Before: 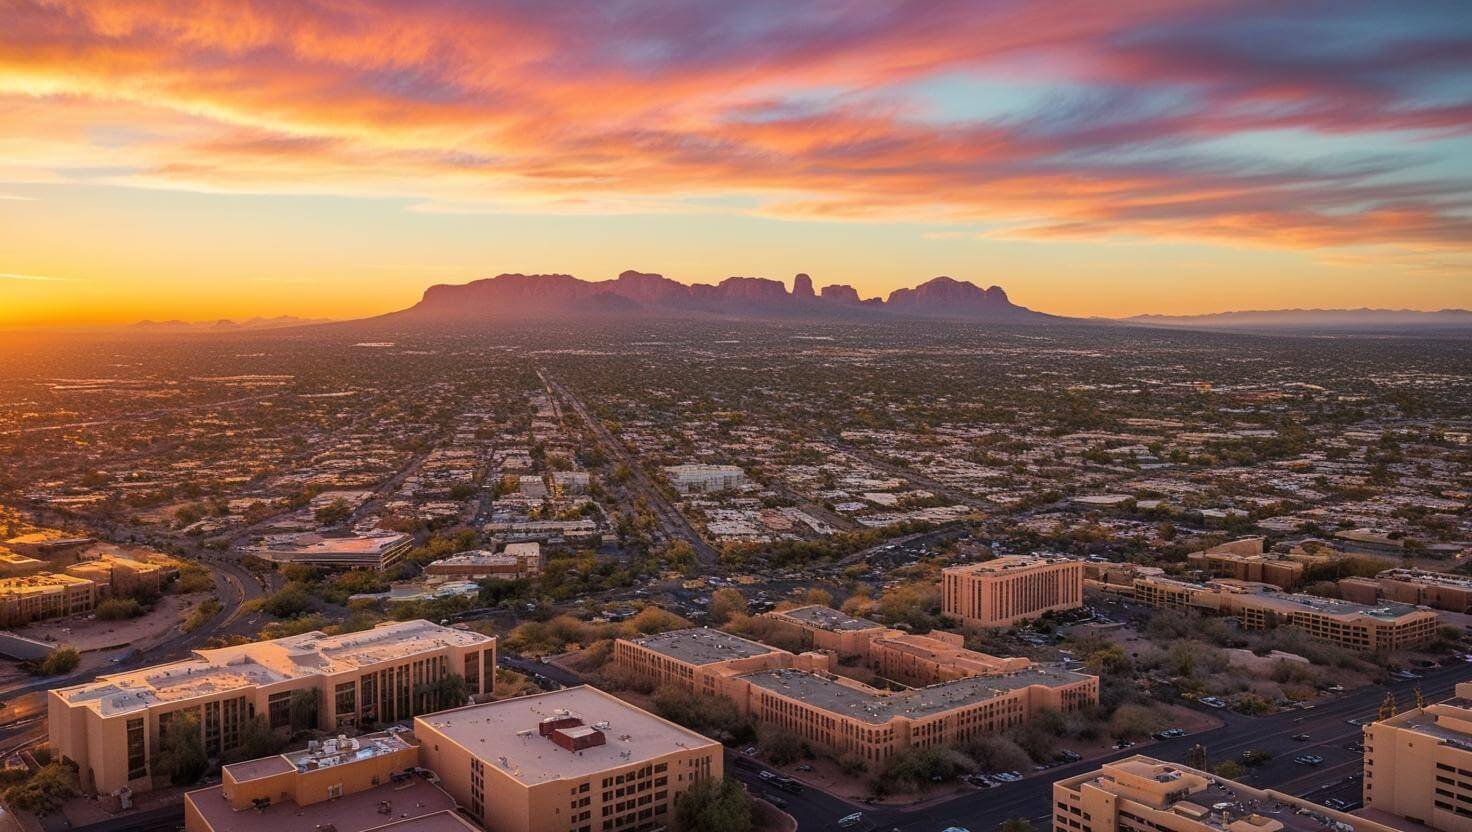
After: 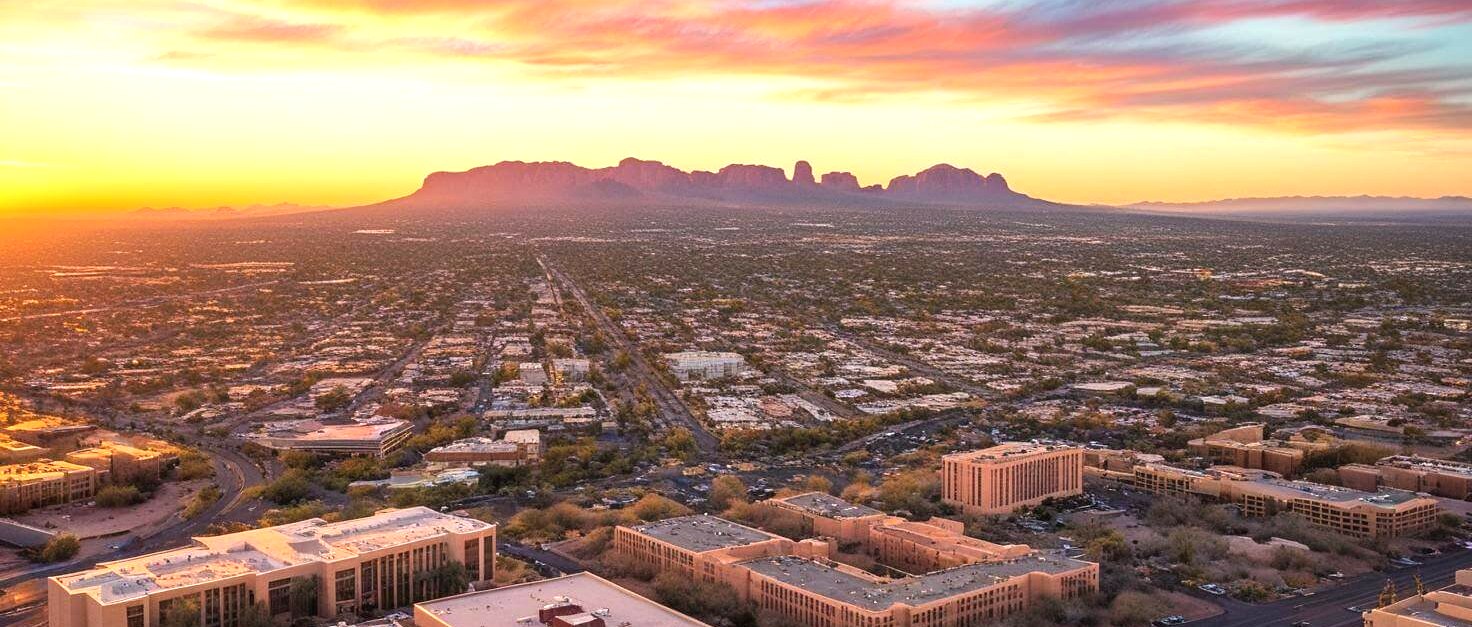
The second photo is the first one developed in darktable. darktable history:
exposure: exposure 0.775 EV, compensate highlight preservation false
crop: top 13.702%, bottom 10.899%
